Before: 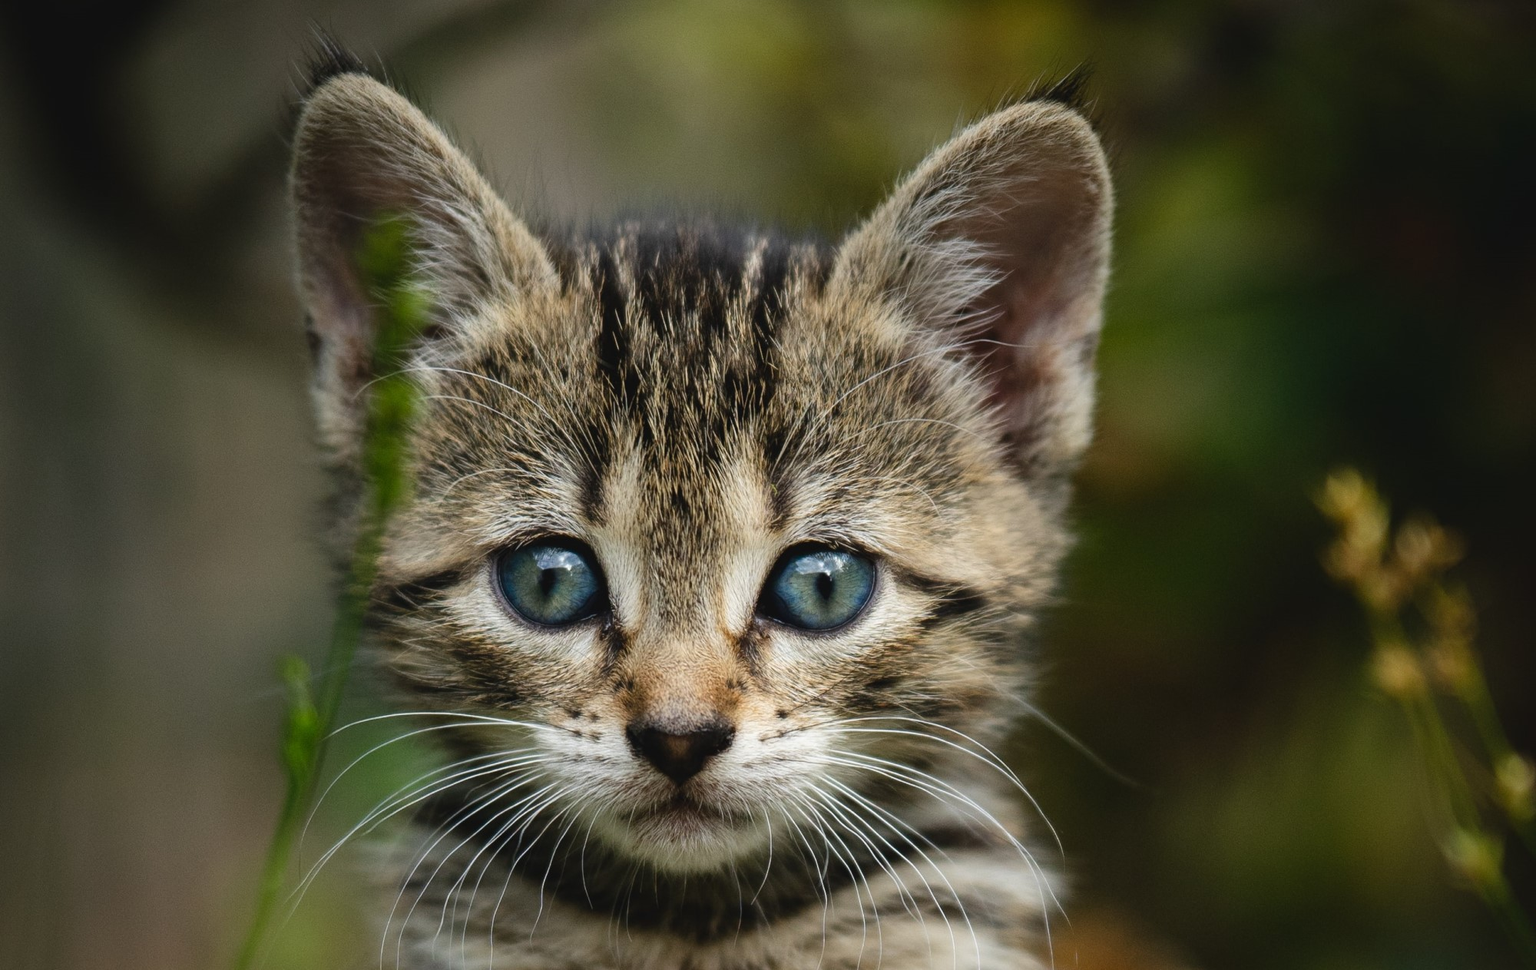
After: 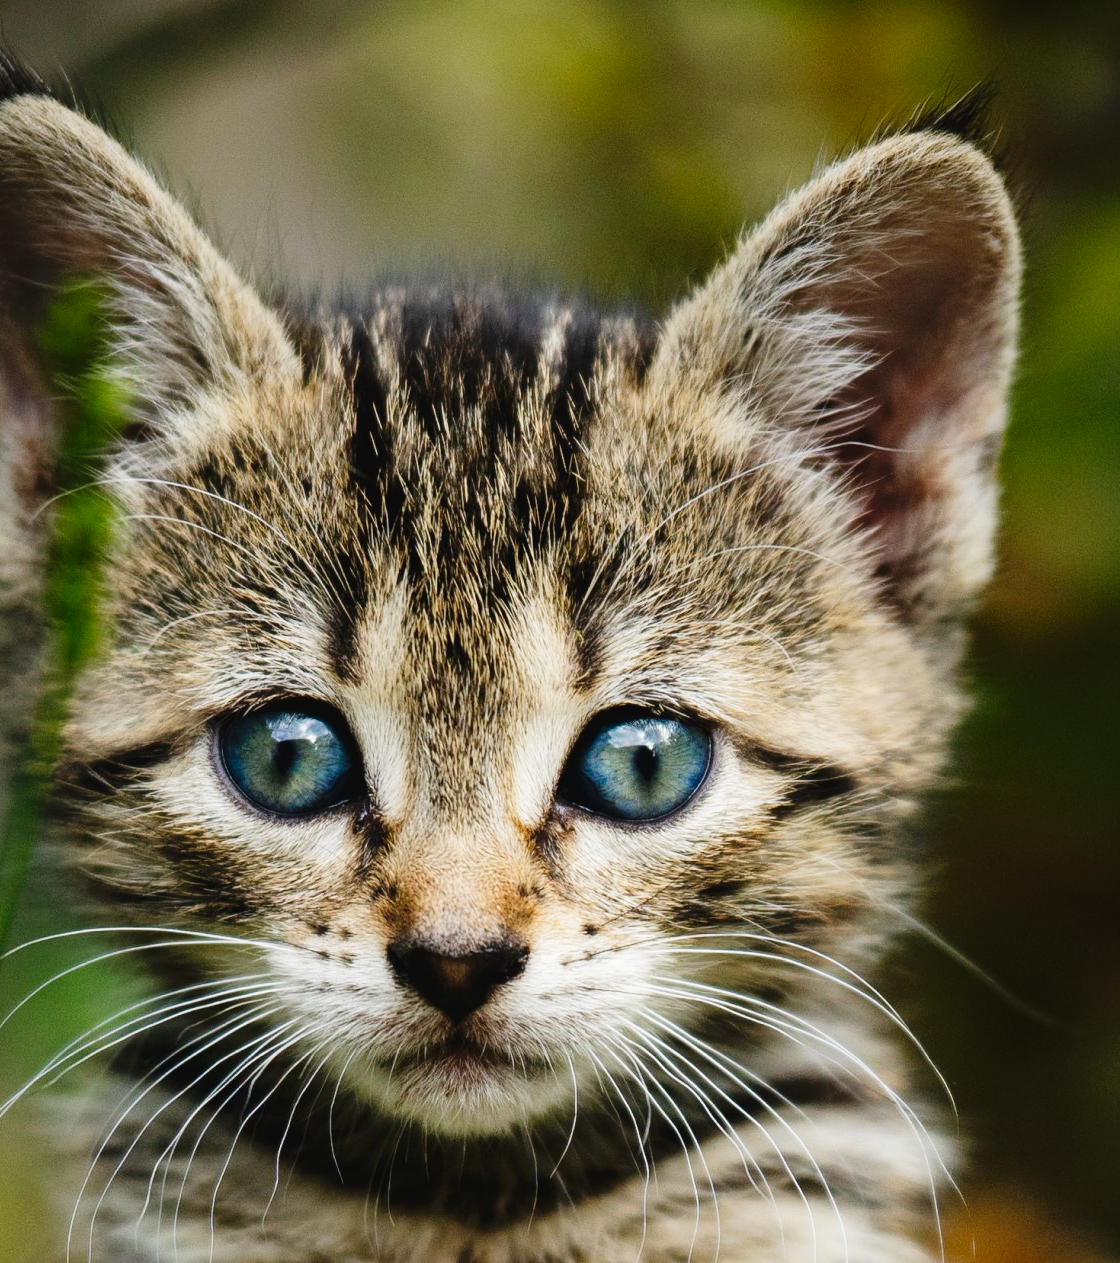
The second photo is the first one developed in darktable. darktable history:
crop: left 21.427%, right 22.557%
tone equalizer: edges refinement/feathering 500, mask exposure compensation -1.57 EV, preserve details no
tone curve: curves: ch0 [(0, 0) (0.003, 0.016) (0.011, 0.019) (0.025, 0.023) (0.044, 0.029) (0.069, 0.042) (0.1, 0.068) (0.136, 0.101) (0.177, 0.143) (0.224, 0.21) (0.277, 0.289) (0.335, 0.379) (0.399, 0.476) (0.468, 0.569) (0.543, 0.654) (0.623, 0.75) (0.709, 0.822) (0.801, 0.893) (0.898, 0.946) (1, 1)], preserve colors none
